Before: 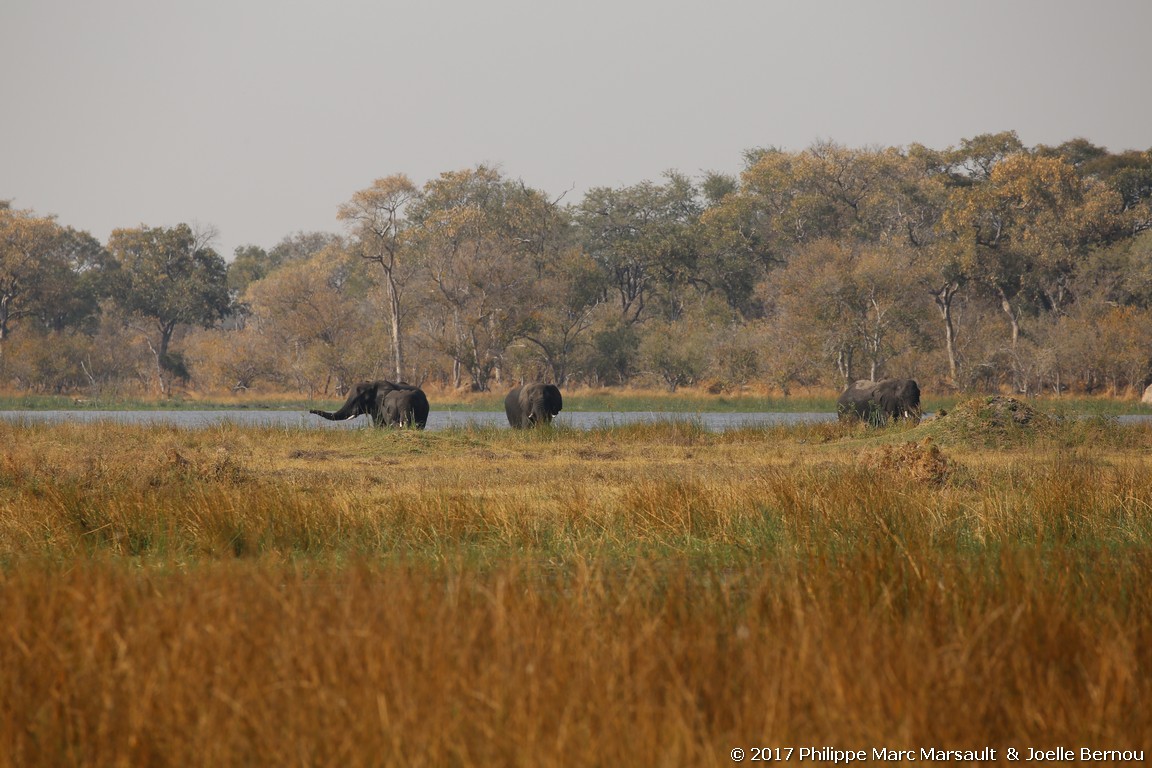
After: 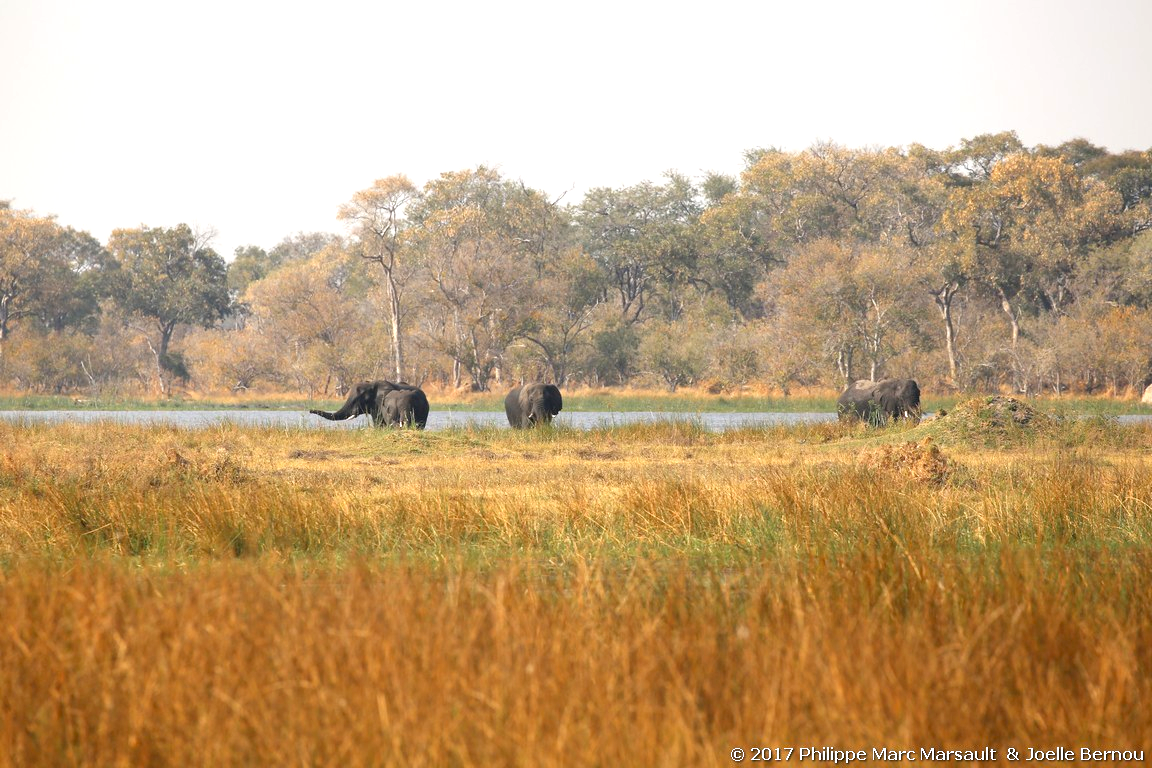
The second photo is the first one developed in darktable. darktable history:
exposure: black level correction 0.001, exposure 1.119 EV, compensate highlight preservation false
levels: levels [0.018, 0.493, 1]
